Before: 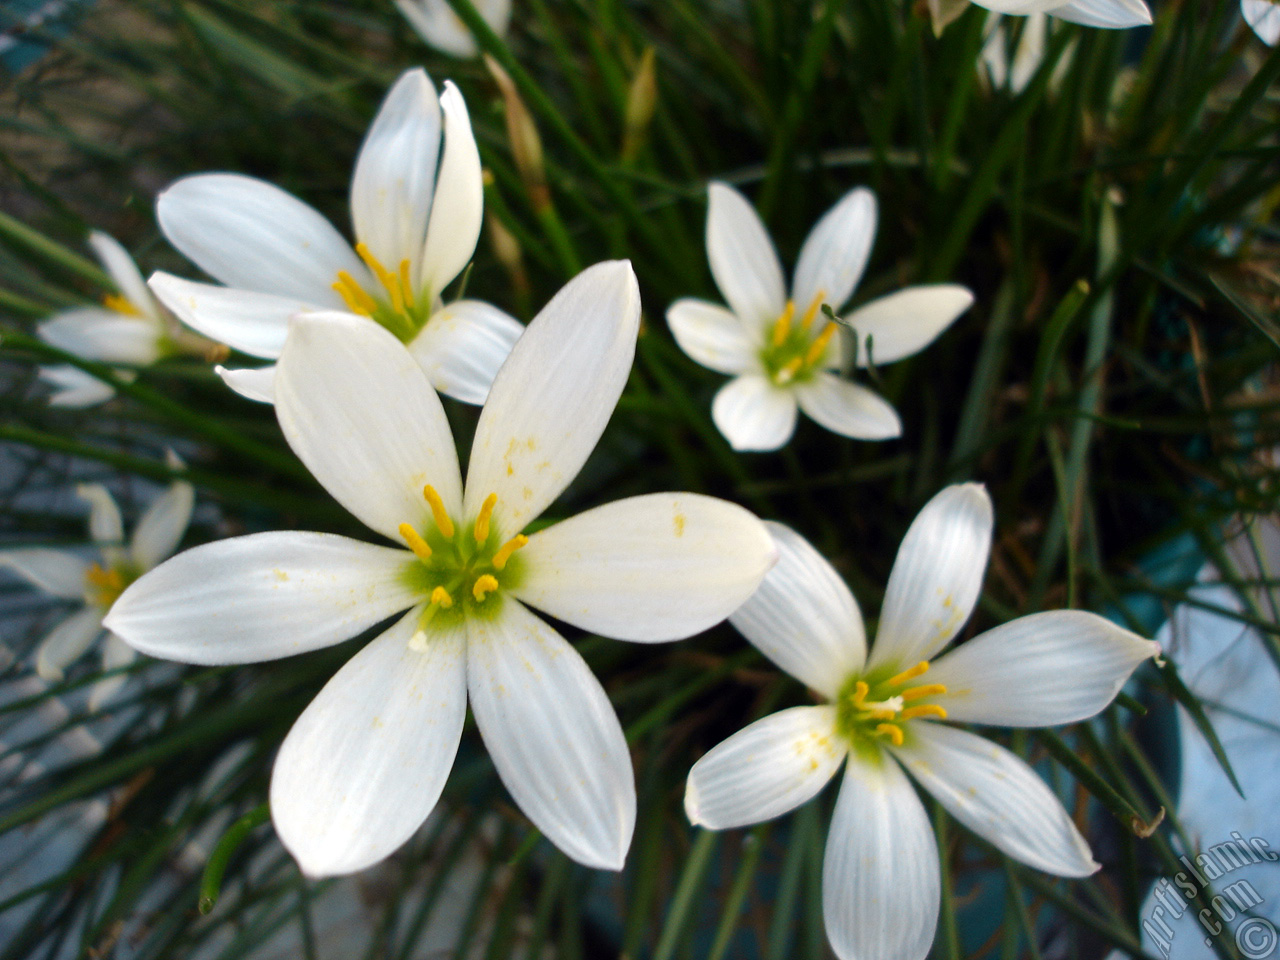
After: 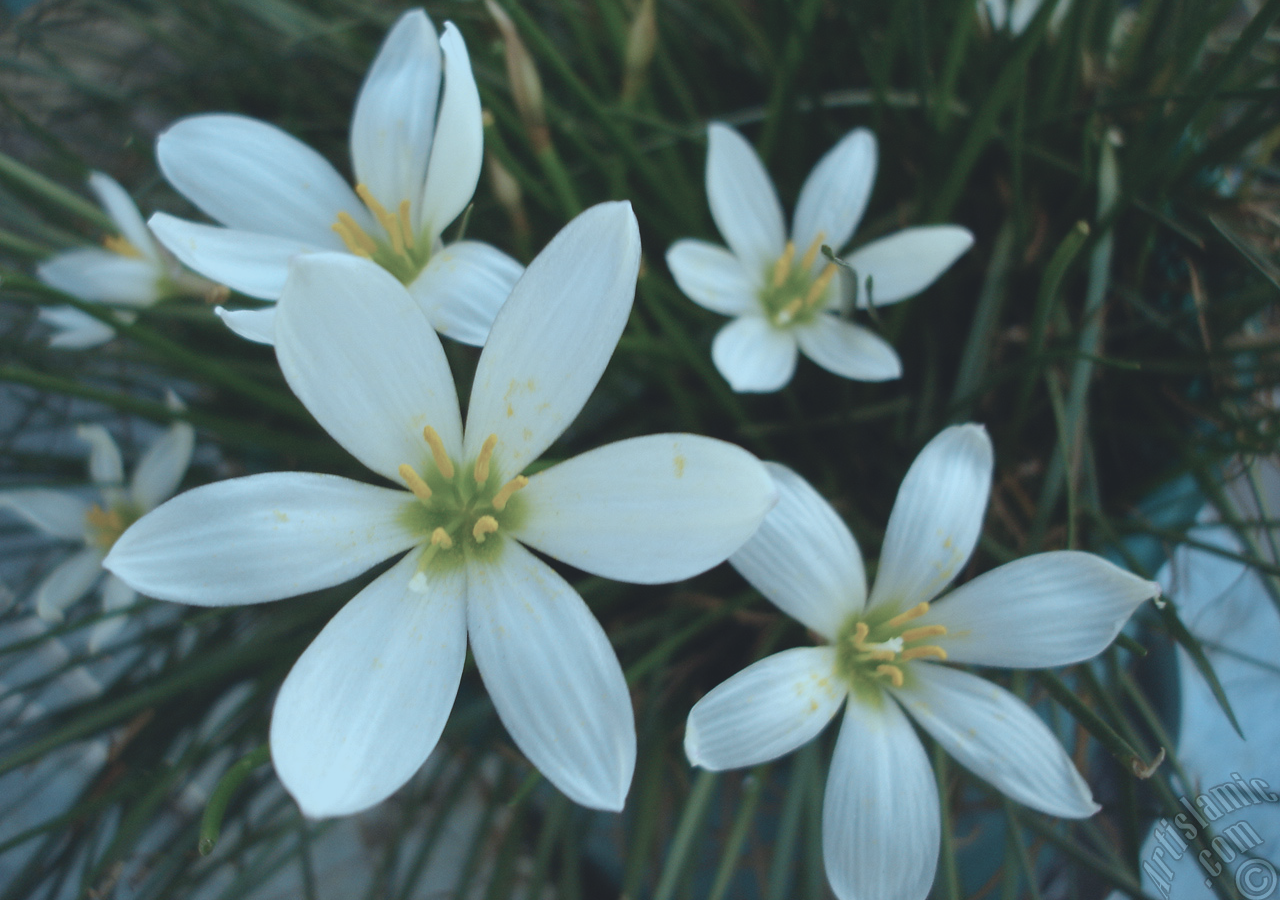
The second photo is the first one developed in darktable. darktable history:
contrast brightness saturation: contrast -0.26, saturation -0.43
crop and rotate: top 6.25%
color correction: highlights a* -11.71, highlights b* -15.58
